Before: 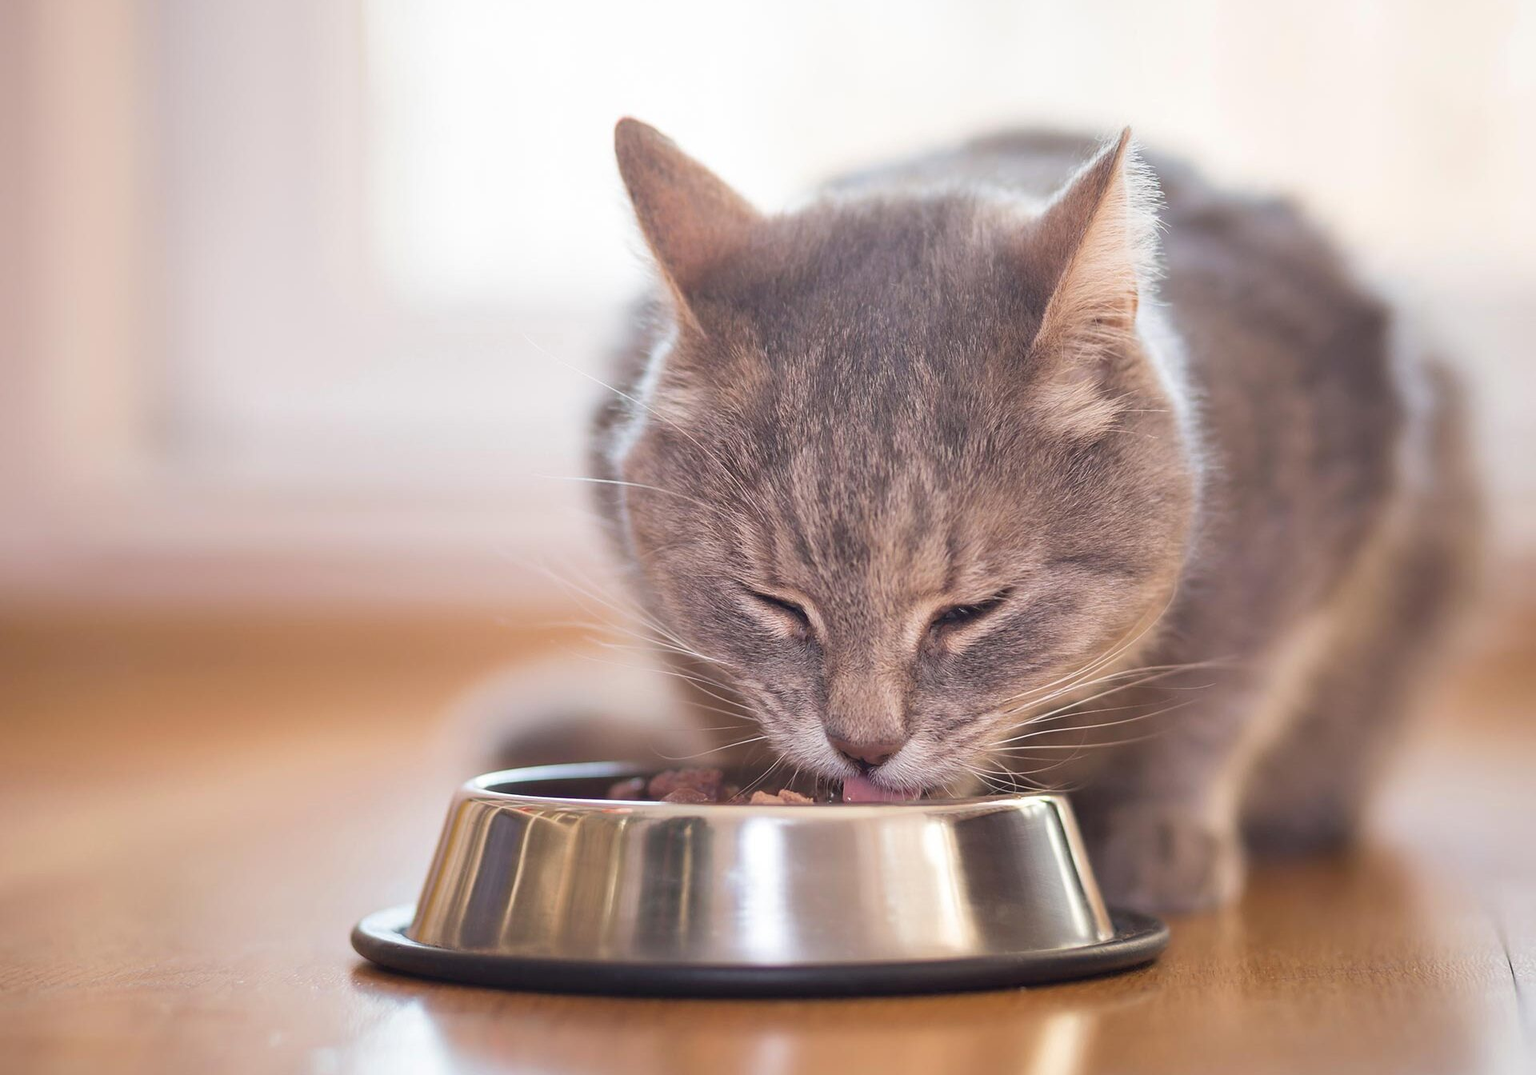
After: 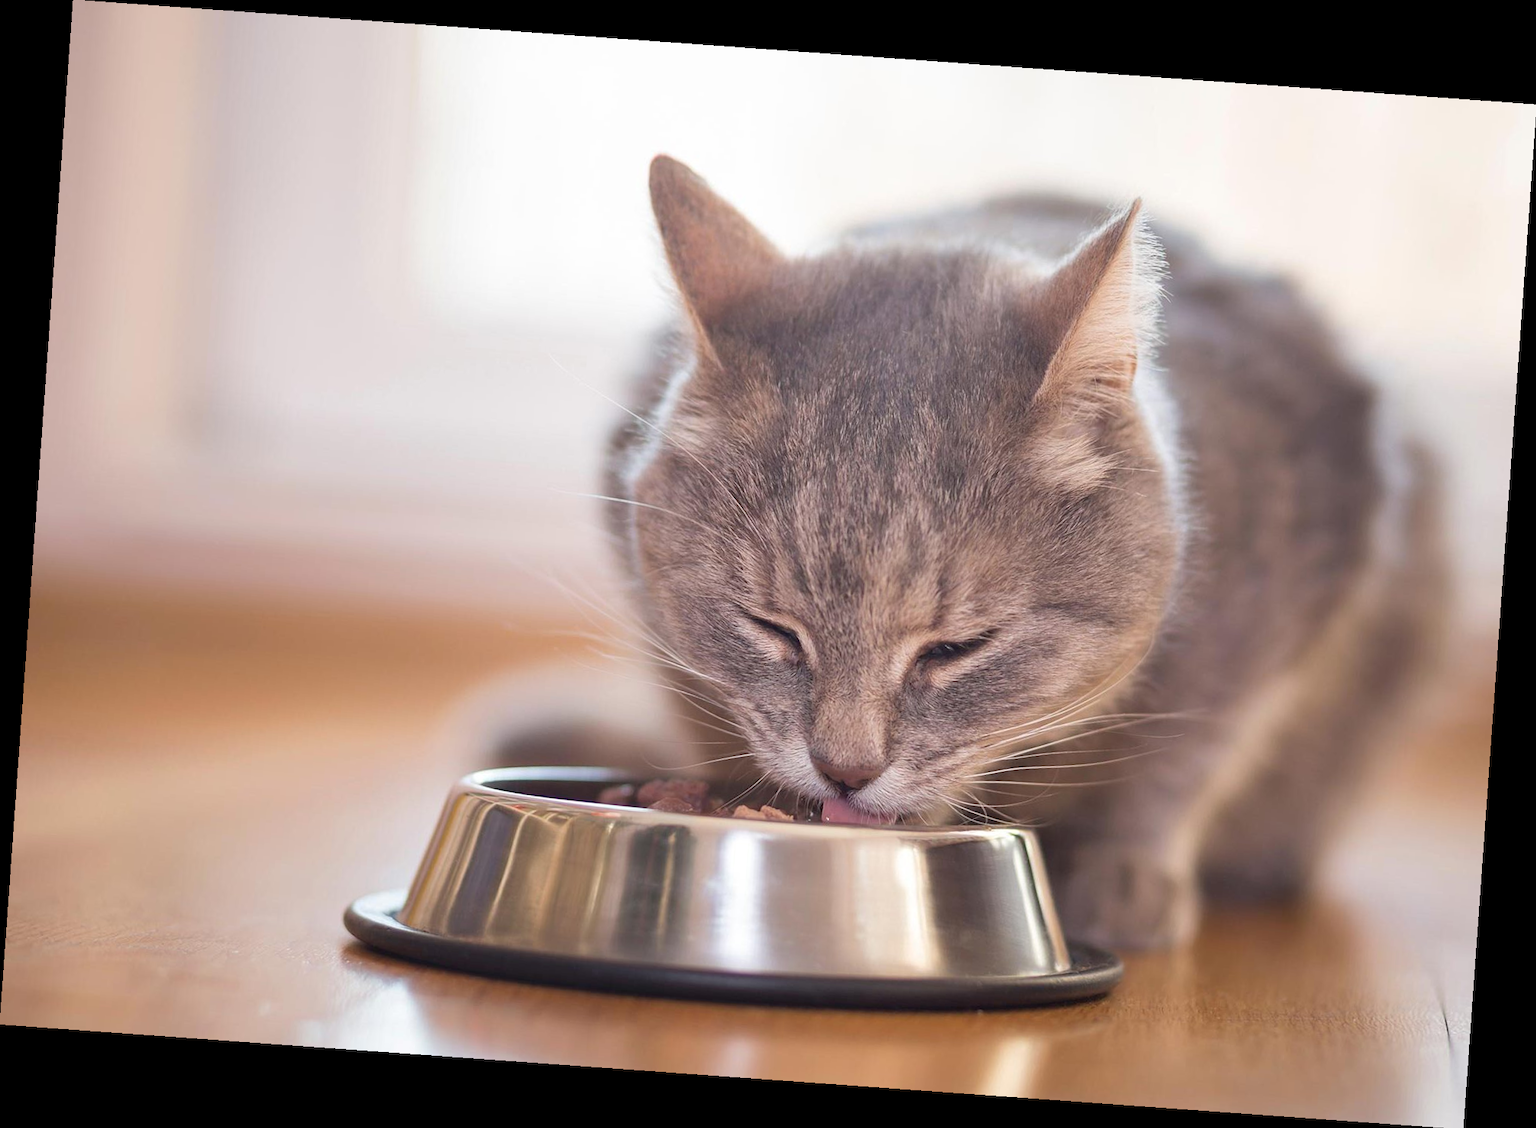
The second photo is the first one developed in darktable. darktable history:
color balance rgb: global vibrance -1%, saturation formula JzAzBz (2021)
rotate and perspective: rotation 4.1°, automatic cropping off
